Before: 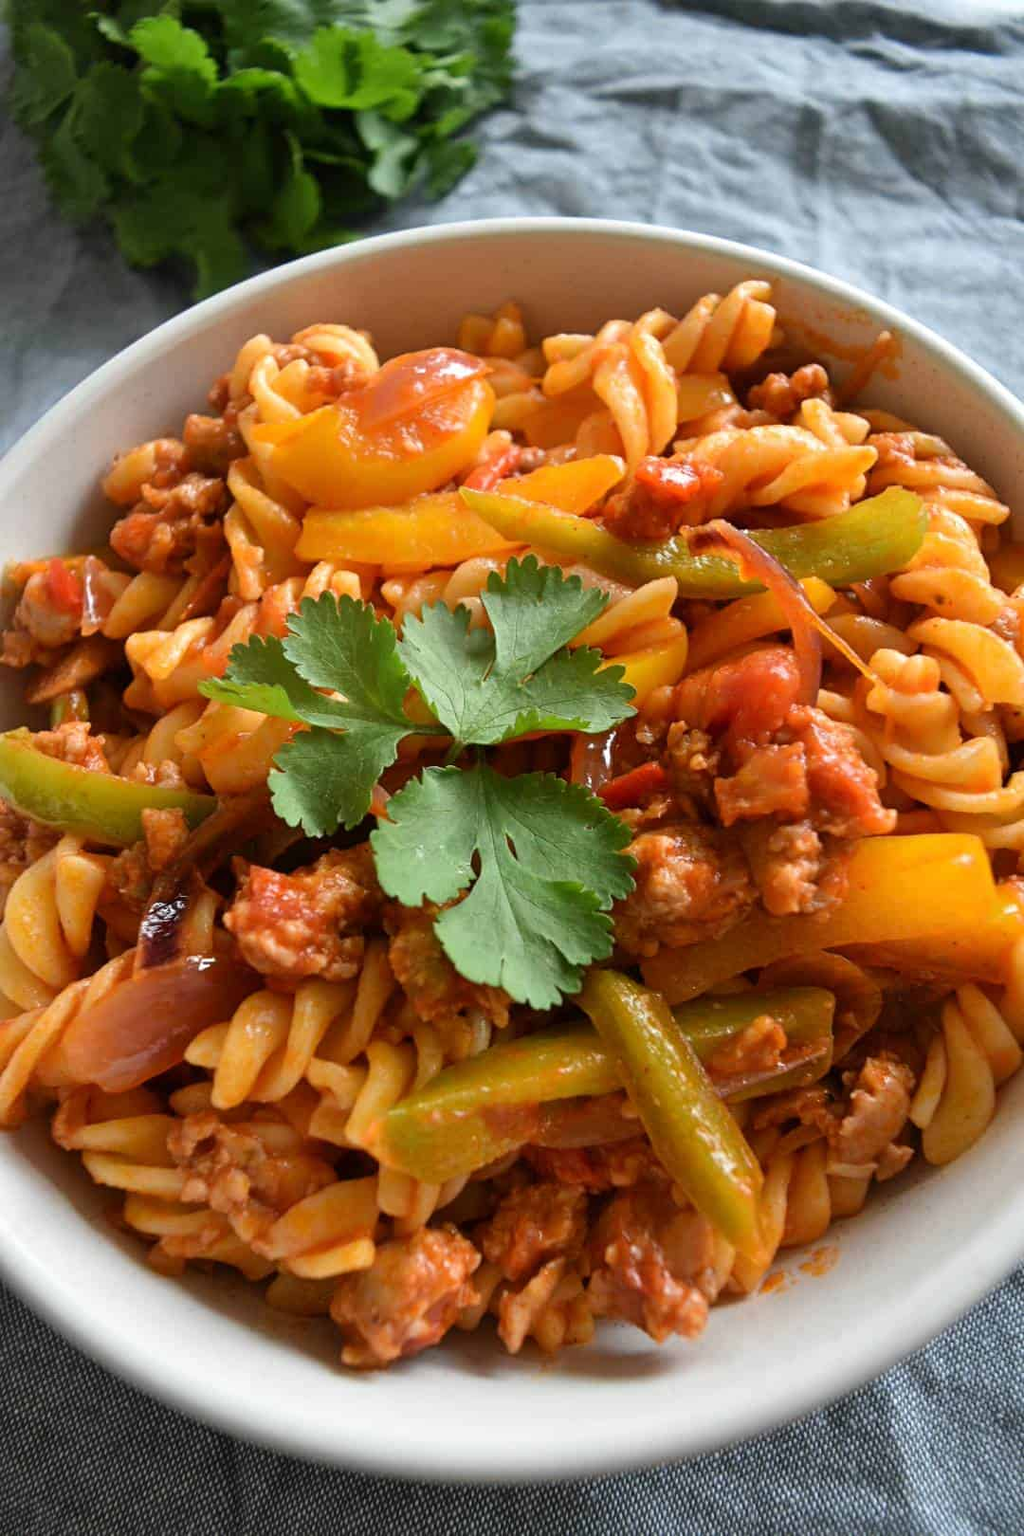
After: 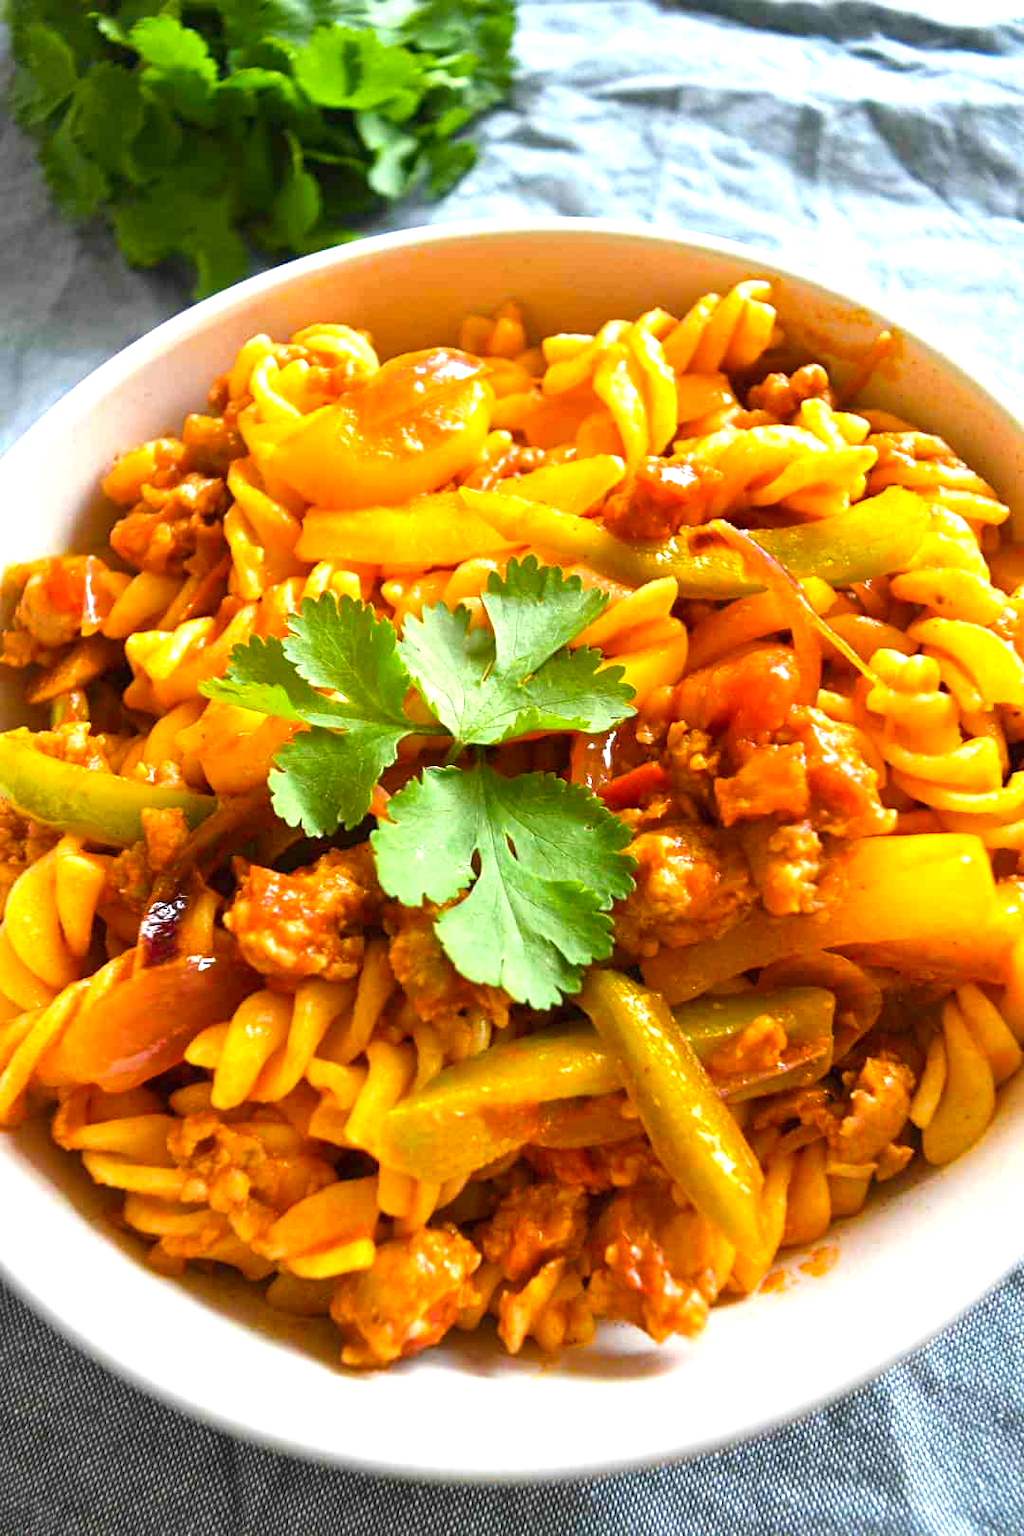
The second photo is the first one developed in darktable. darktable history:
color balance rgb: perceptual saturation grading › global saturation 40%, global vibrance 15%
exposure: black level correction 0, exposure 1.2 EV, compensate exposure bias true, compensate highlight preservation false
contrast brightness saturation: saturation -0.05
